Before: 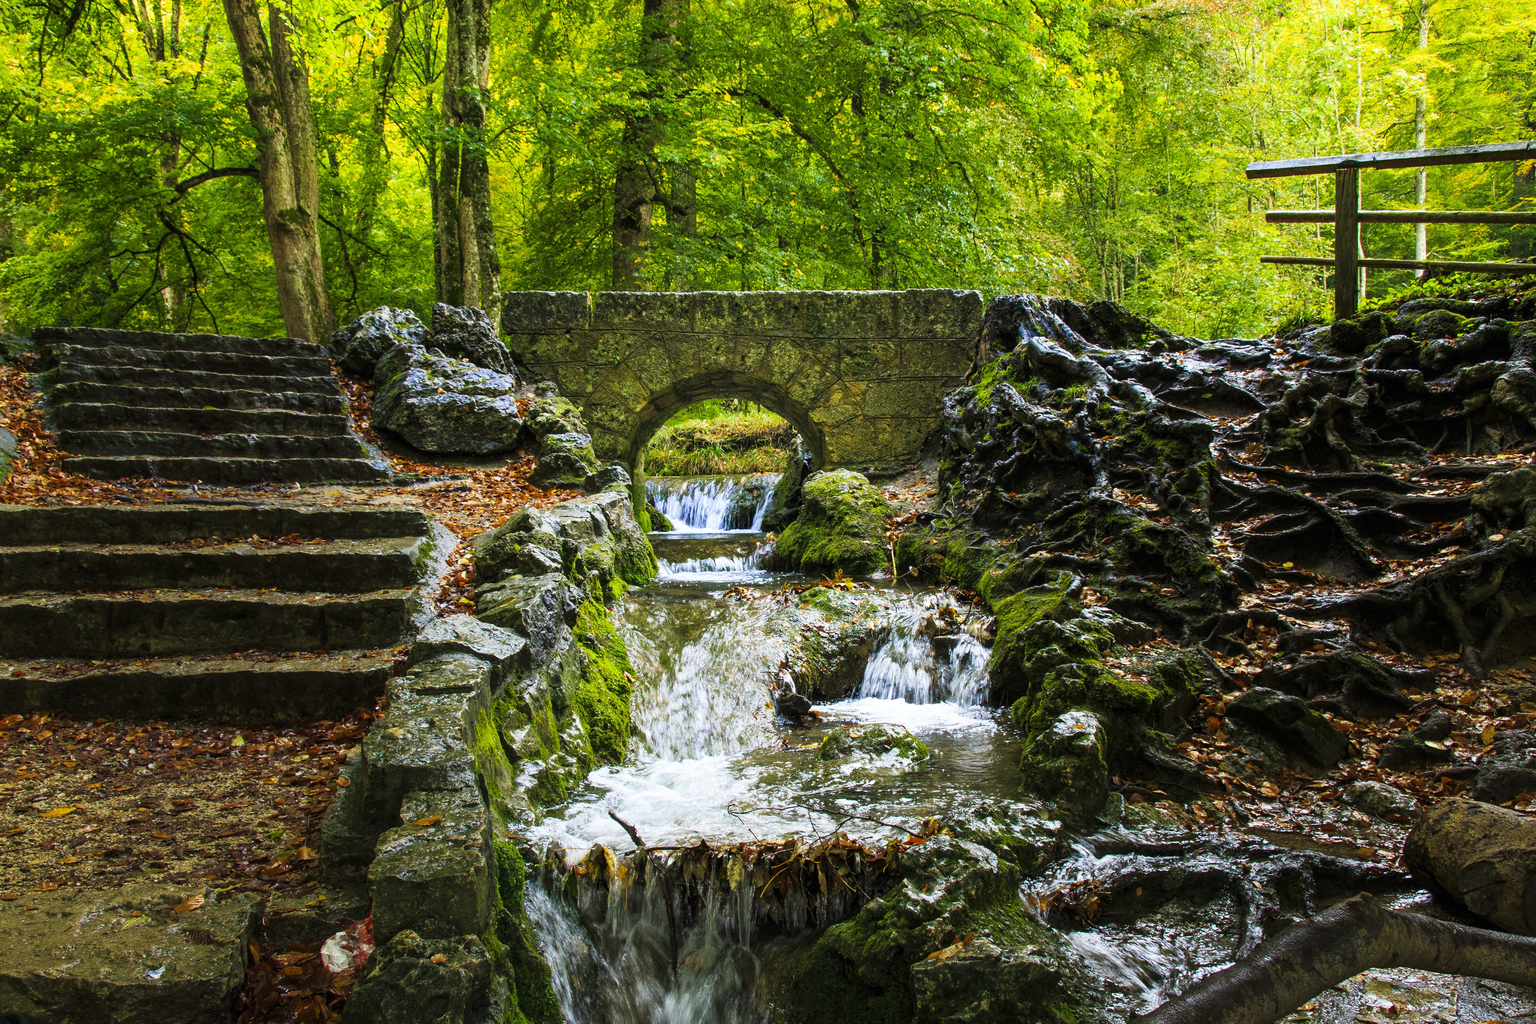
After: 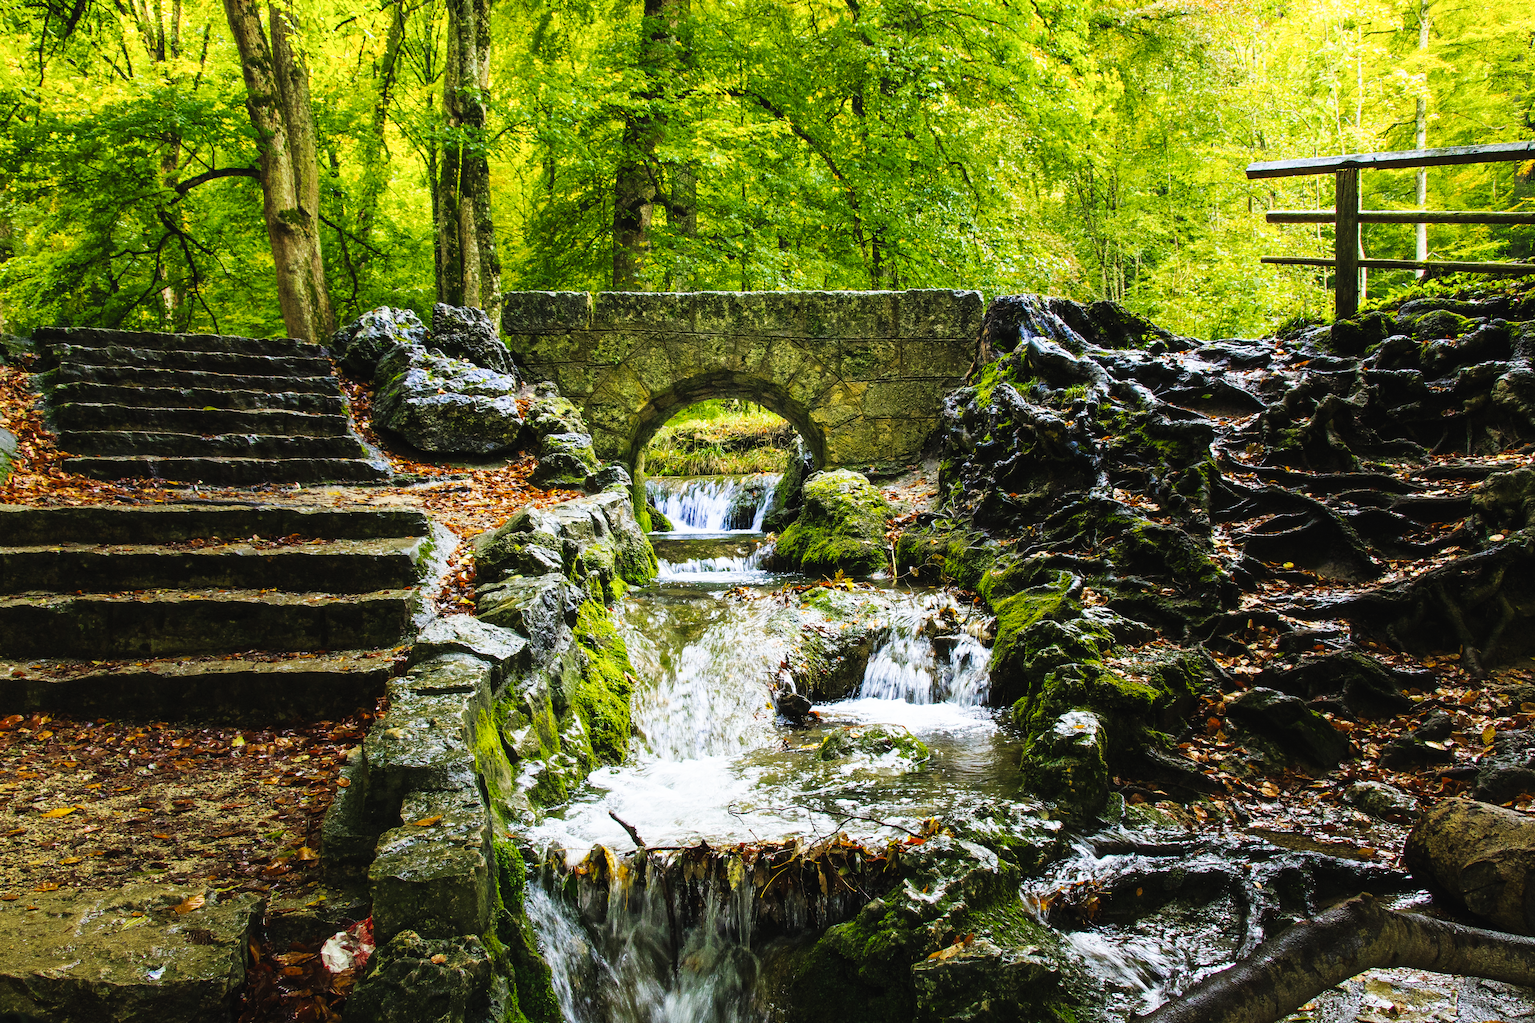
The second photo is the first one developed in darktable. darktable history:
tone curve: curves: ch0 [(0, 0.023) (0.087, 0.065) (0.184, 0.168) (0.45, 0.54) (0.57, 0.683) (0.722, 0.825) (0.877, 0.948) (1, 1)]; ch1 [(0, 0) (0.388, 0.369) (0.45, 0.43) (0.505, 0.509) (0.534, 0.528) (0.657, 0.655) (1, 1)]; ch2 [(0, 0) (0.314, 0.223) (0.427, 0.405) (0.5, 0.5) (0.55, 0.566) (0.625, 0.657) (1, 1)], preserve colors none
